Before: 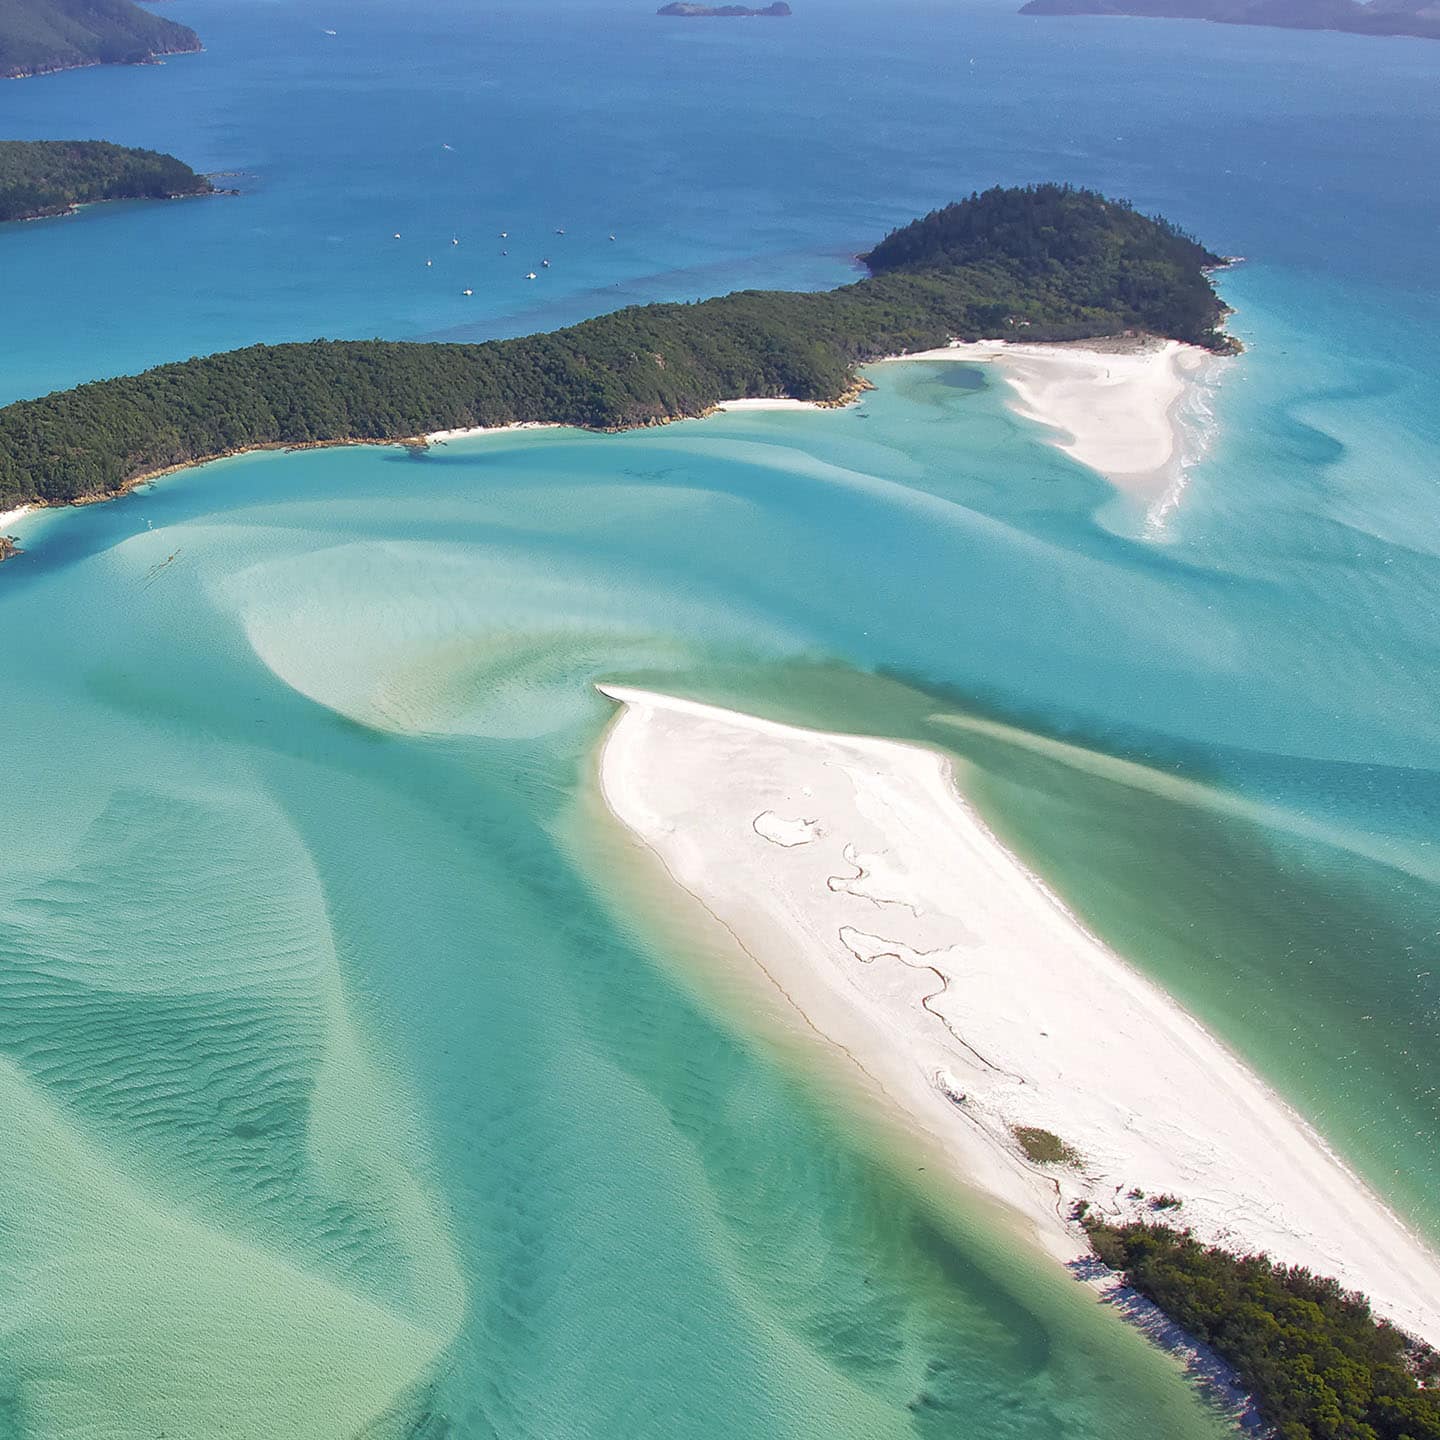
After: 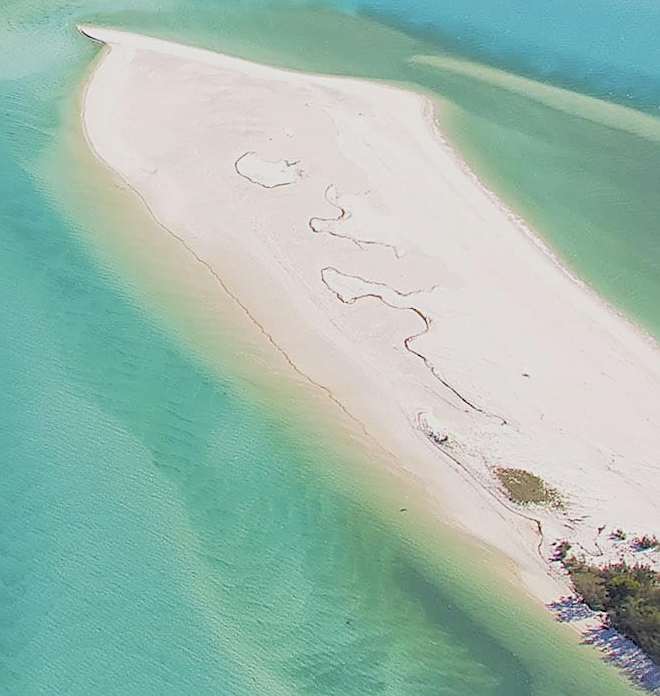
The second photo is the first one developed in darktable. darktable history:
sharpen: amount 0.55
crop: left 35.976%, top 45.819%, right 18.162%, bottom 5.807%
global tonemap: drago (0.7, 100)
